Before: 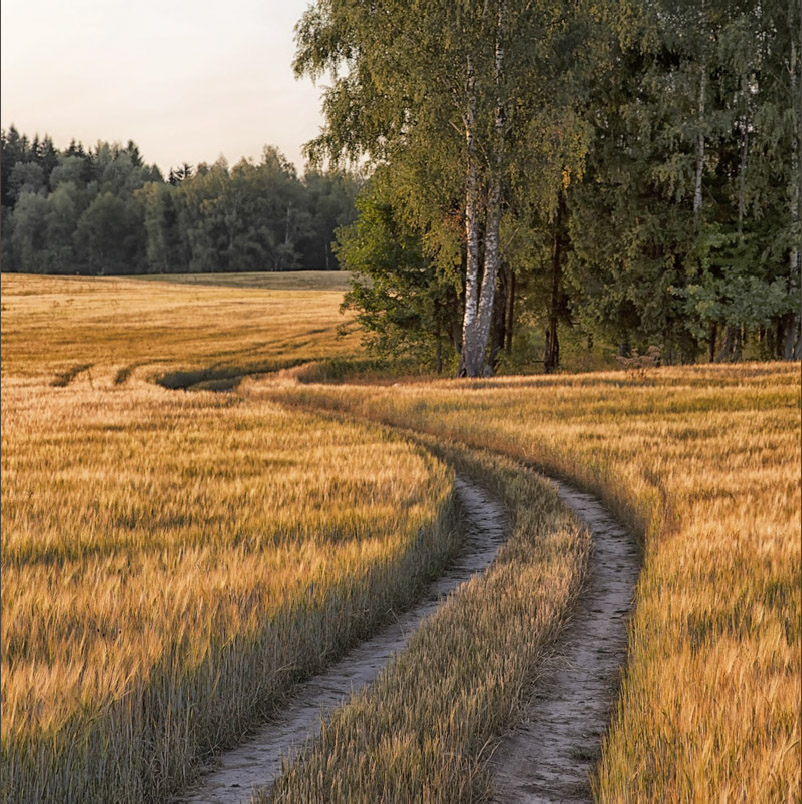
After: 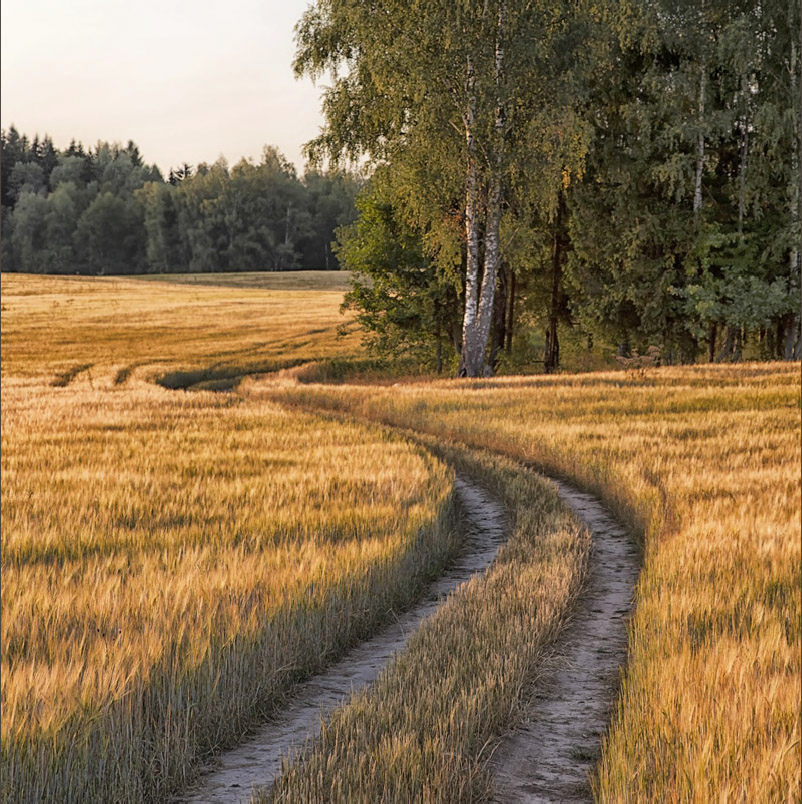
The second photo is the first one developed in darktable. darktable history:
base curve: curves: ch0 [(0, 0) (0.472, 0.508) (1, 1)], preserve colors none
